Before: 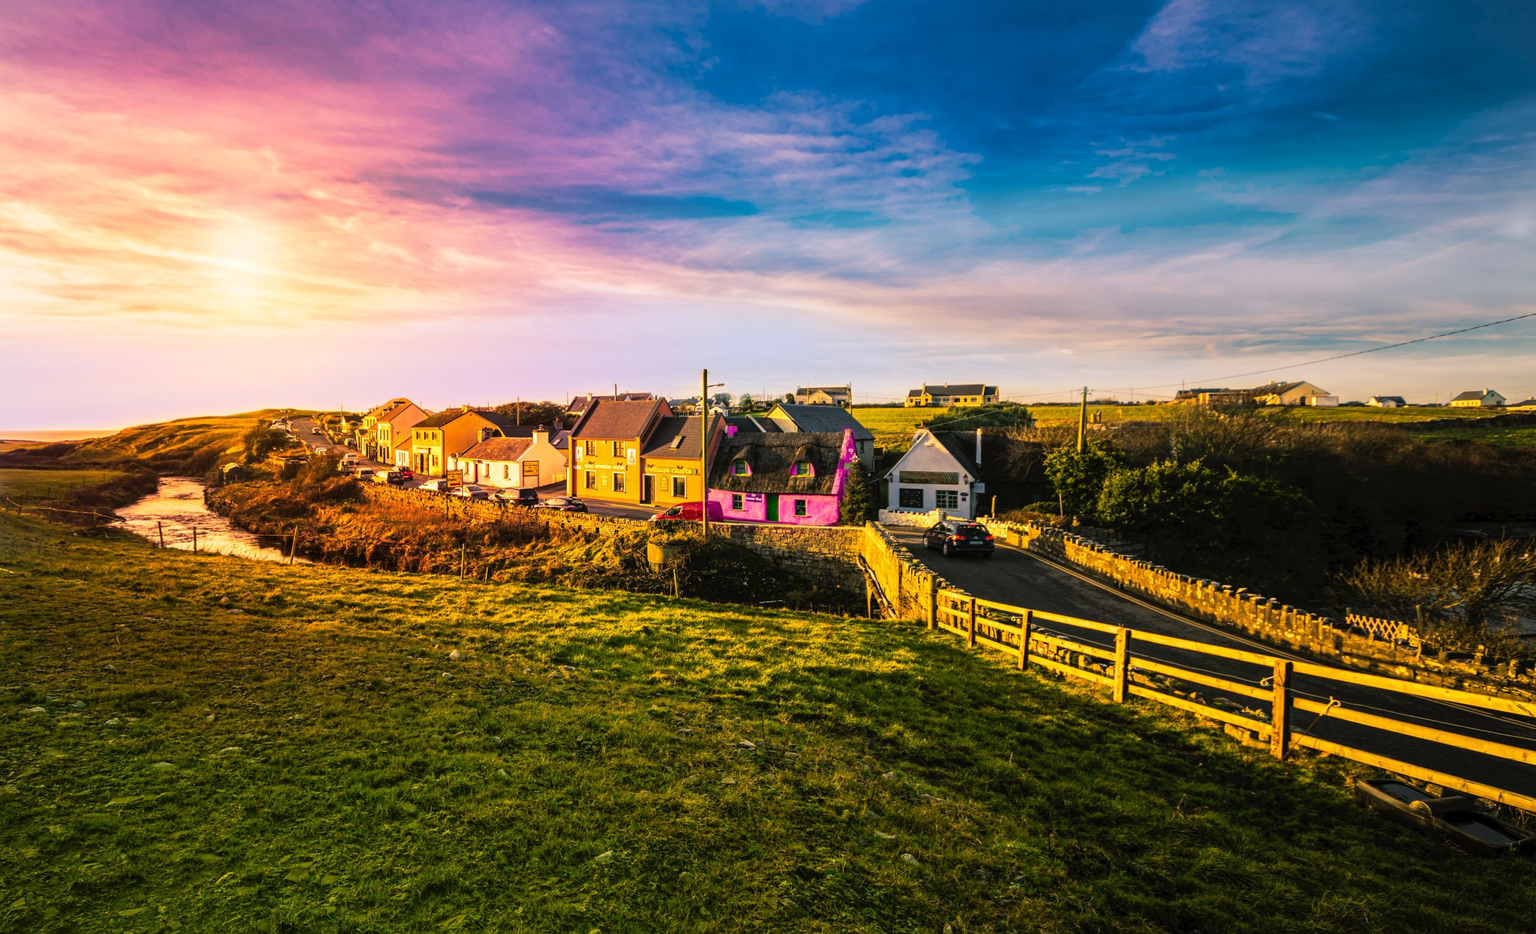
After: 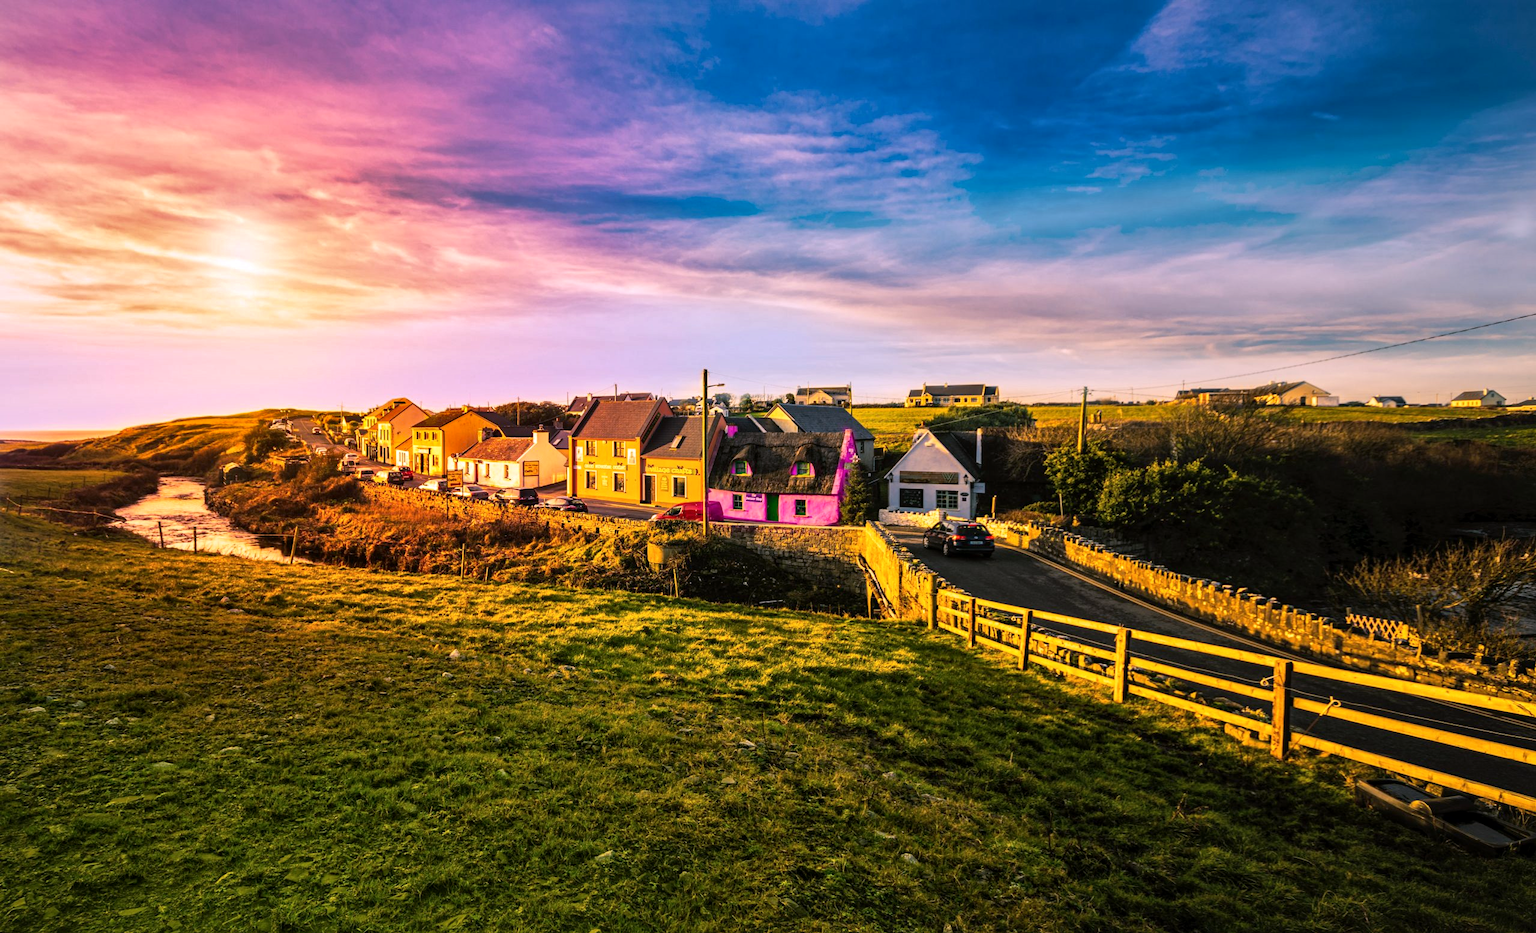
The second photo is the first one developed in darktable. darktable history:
shadows and highlights: shadows 5, soften with gaussian
local contrast: mode bilateral grid, contrast 20, coarseness 50, detail 120%, midtone range 0.2
white balance: red 1.05, blue 1.072
